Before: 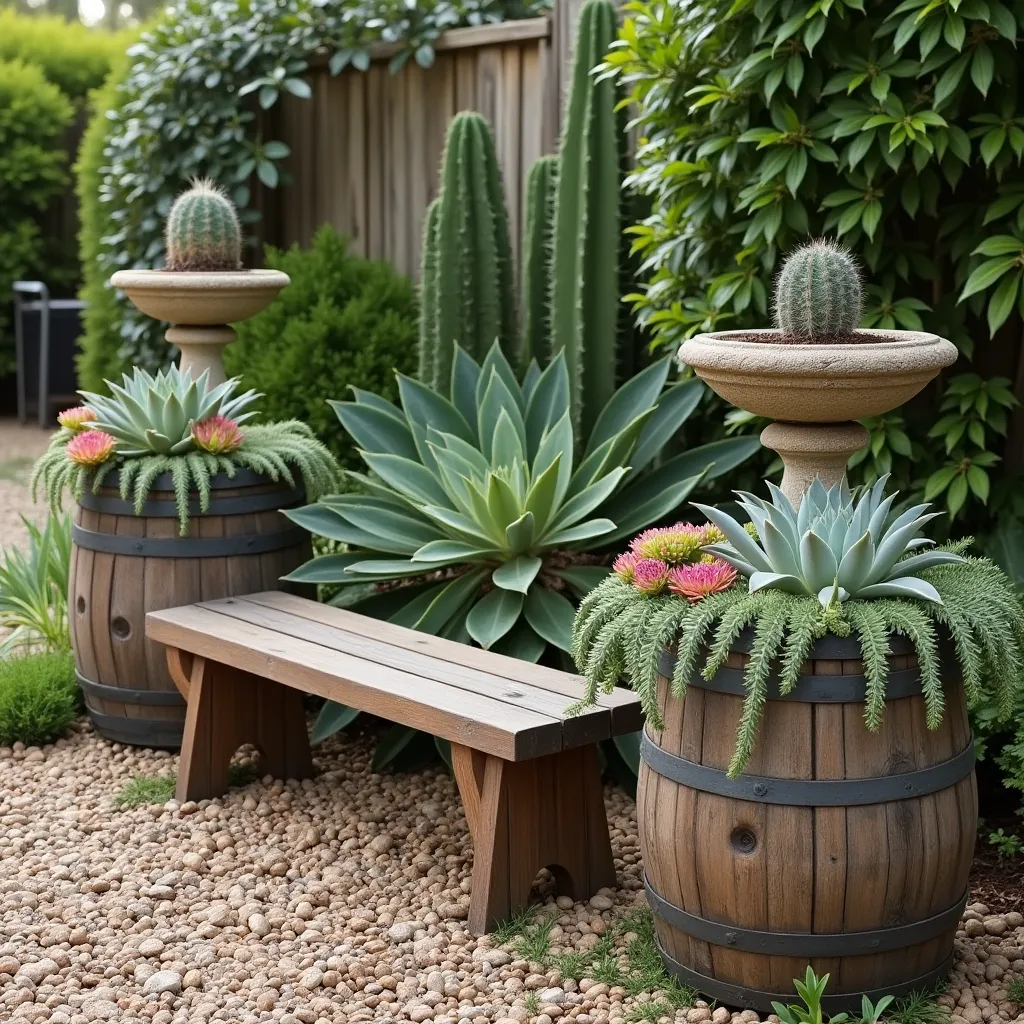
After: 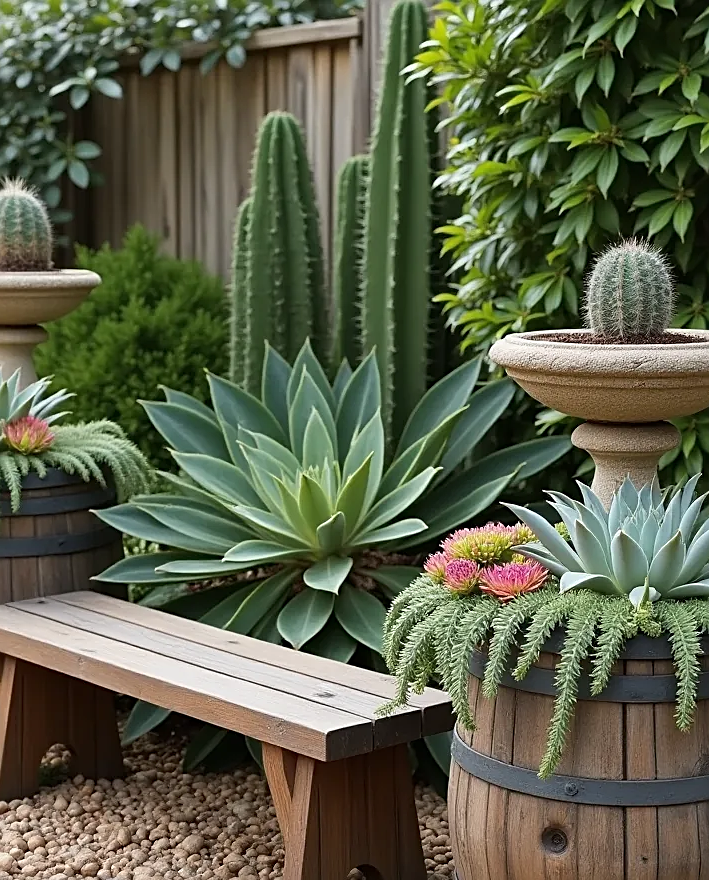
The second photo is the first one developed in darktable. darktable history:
shadows and highlights: shadows 37.27, highlights -28.18, soften with gaussian
sharpen: on, module defaults
crop: left 18.479%, right 12.2%, bottom 13.971%
